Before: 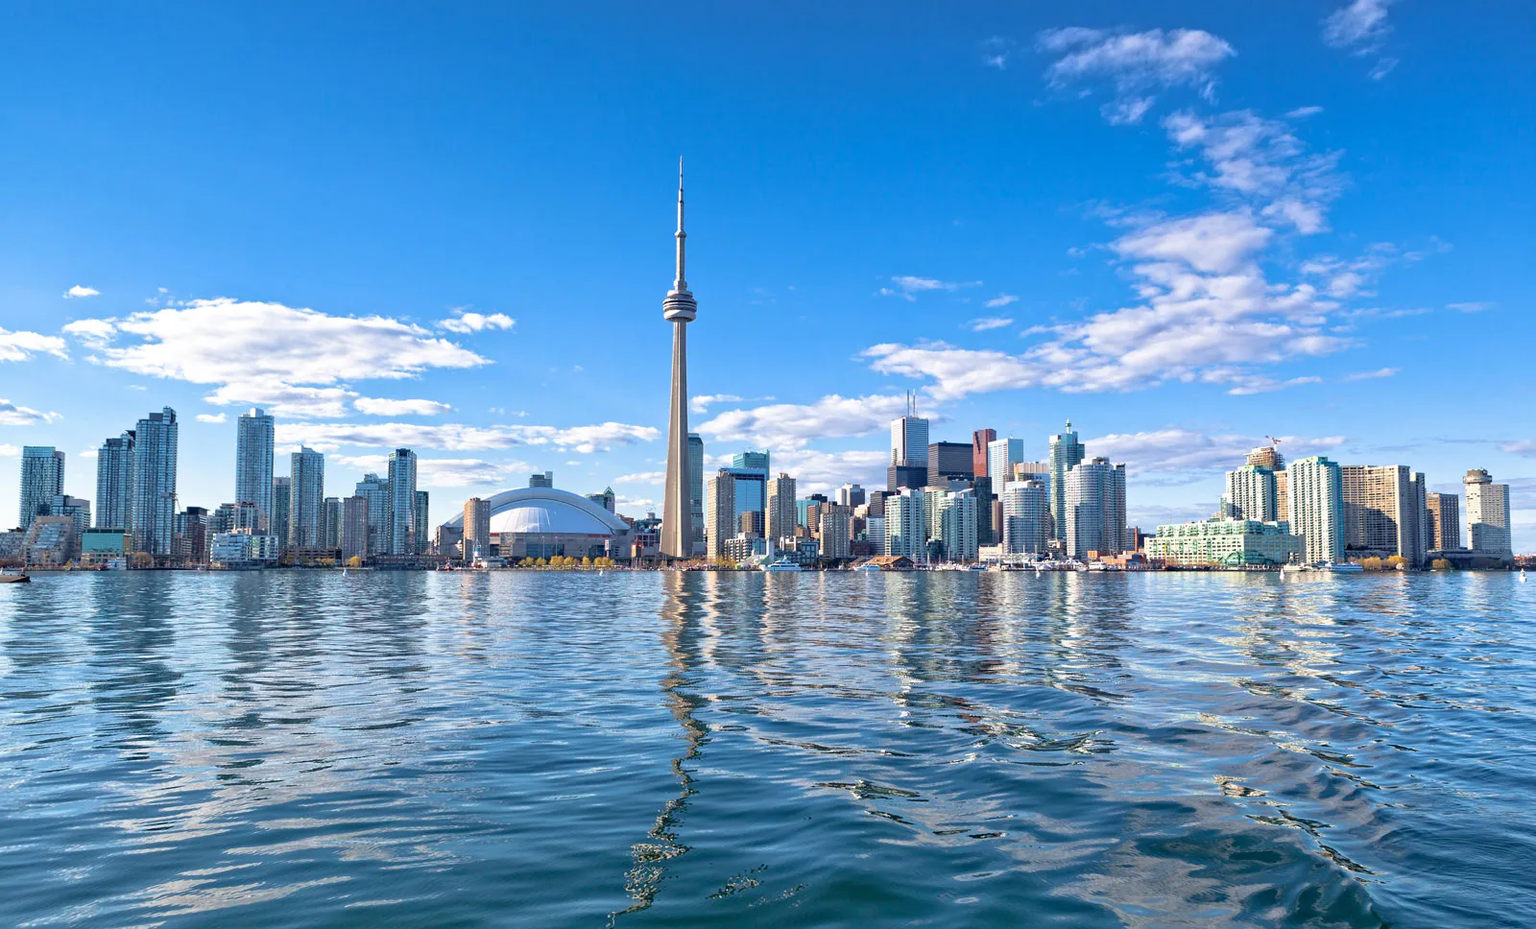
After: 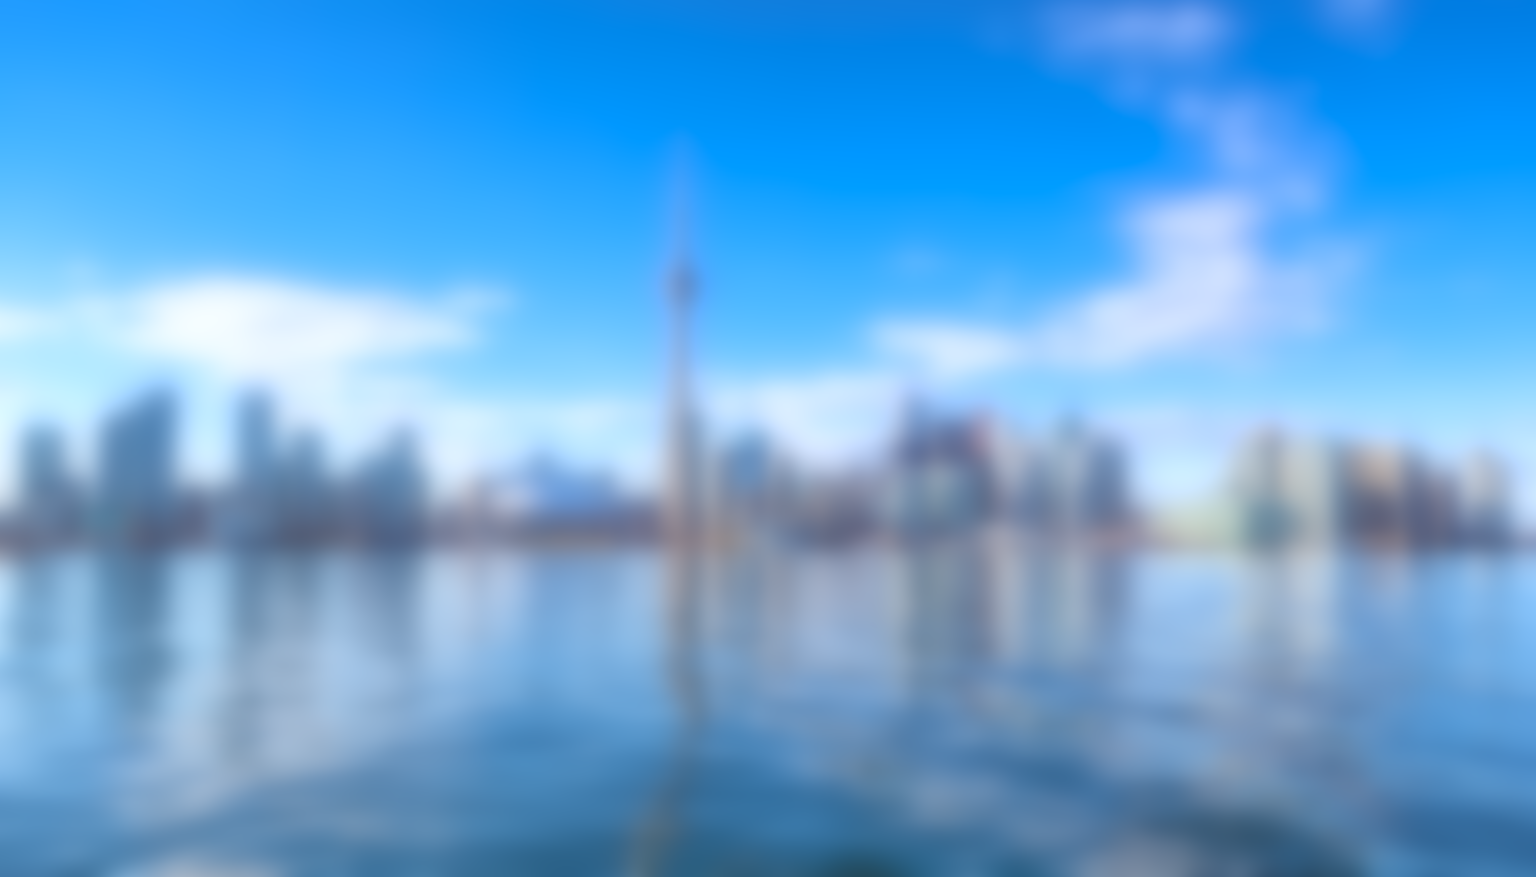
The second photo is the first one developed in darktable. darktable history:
exposure: exposure 0.3 EV, compensate highlight preservation false
color balance: lift [1, 1.015, 1.004, 0.985], gamma [1, 0.958, 0.971, 1.042], gain [1, 0.956, 0.977, 1.044]
crop and rotate: top 2.479%, bottom 3.018%
lowpass: radius 16, unbound 0
